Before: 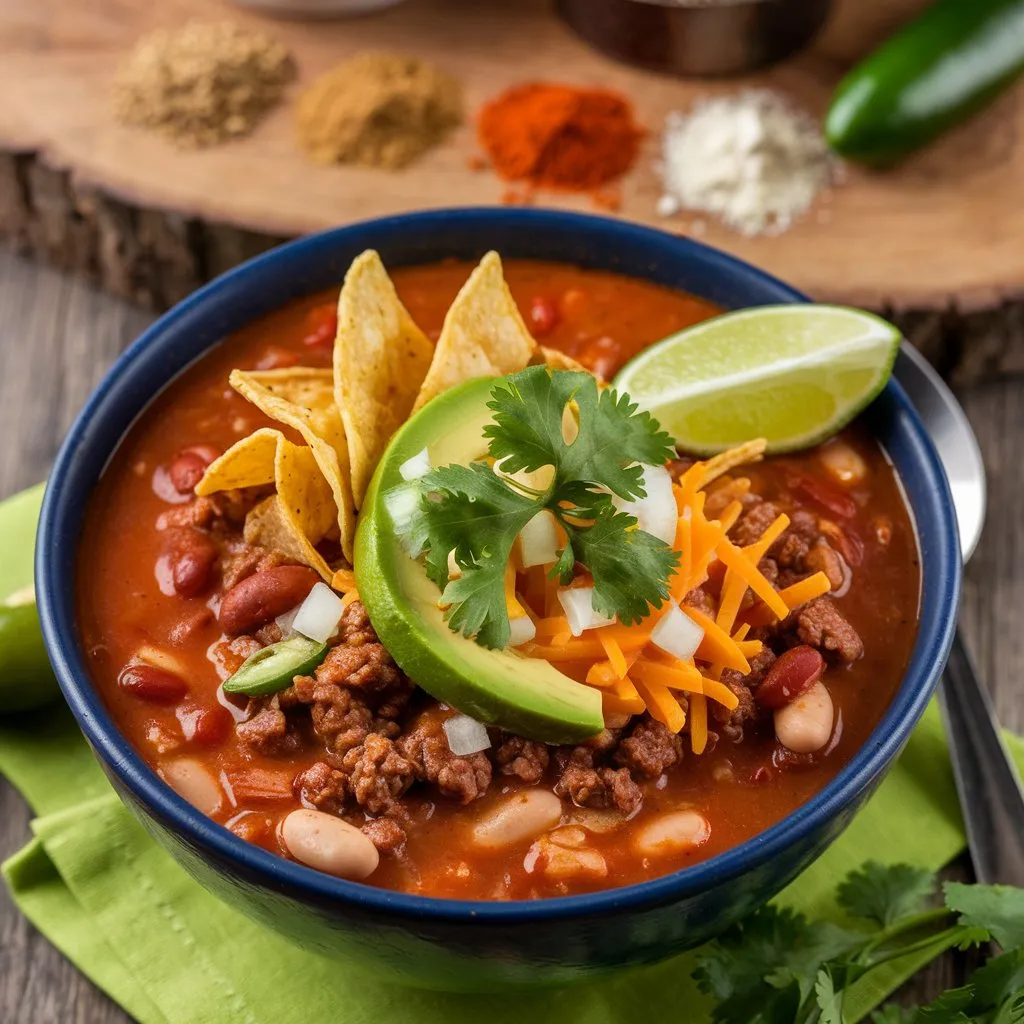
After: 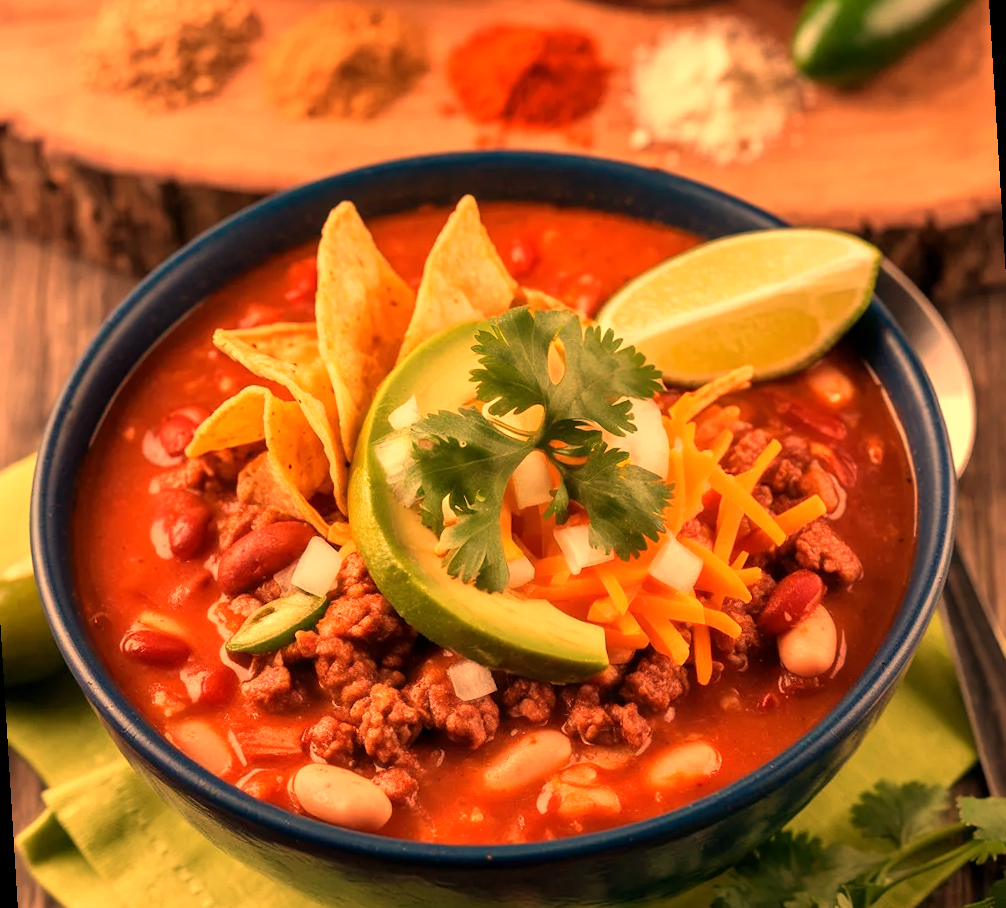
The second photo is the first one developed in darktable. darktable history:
white balance: red 1.467, blue 0.684
rotate and perspective: rotation -3.52°, crop left 0.036, crop right 0.964, crop top 0.081, crop bottom 0.919
